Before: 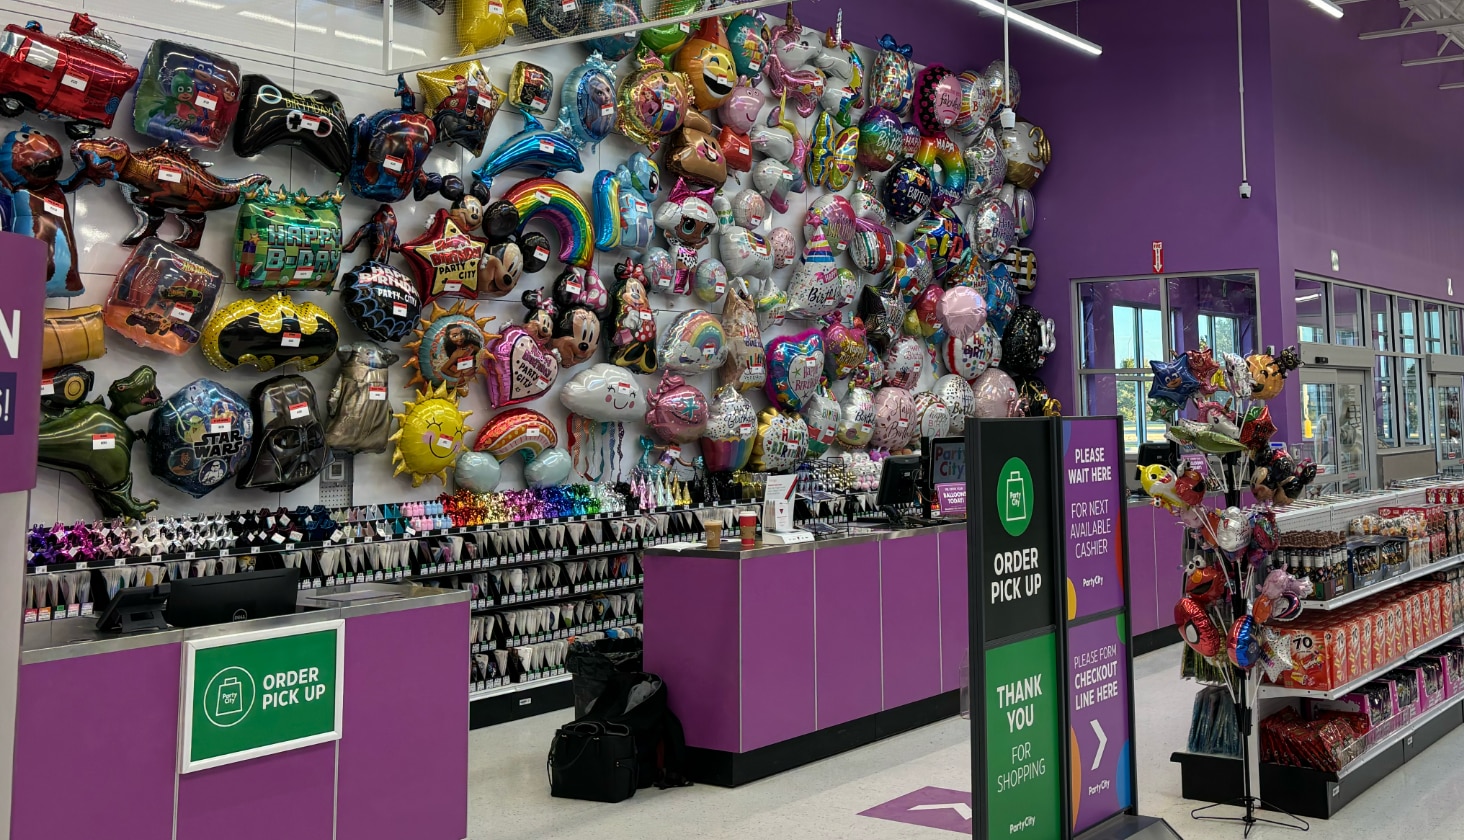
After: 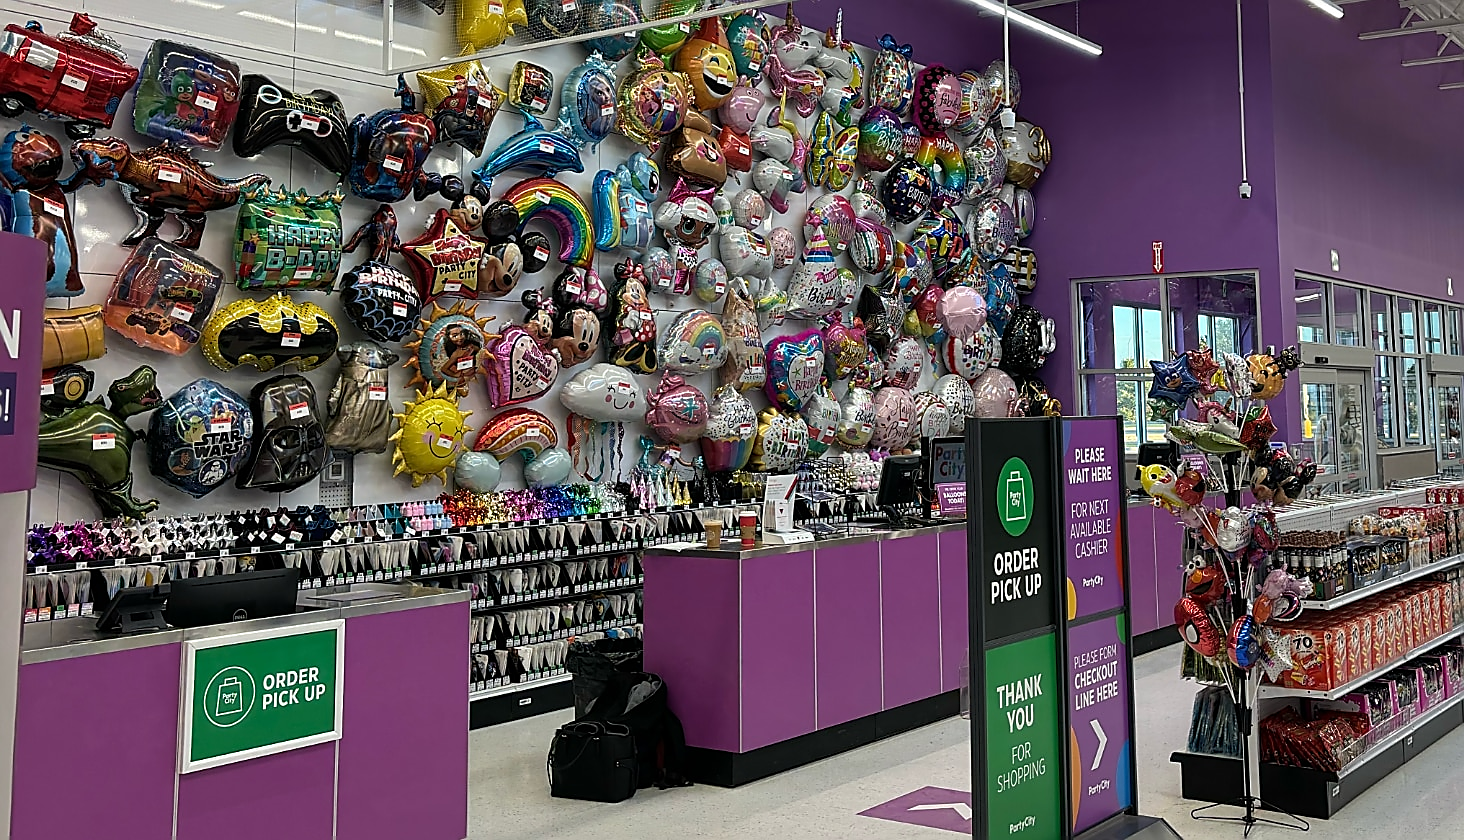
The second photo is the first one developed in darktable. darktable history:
sharpen: radius 1.429, amount 1.251, threshold 0.688
